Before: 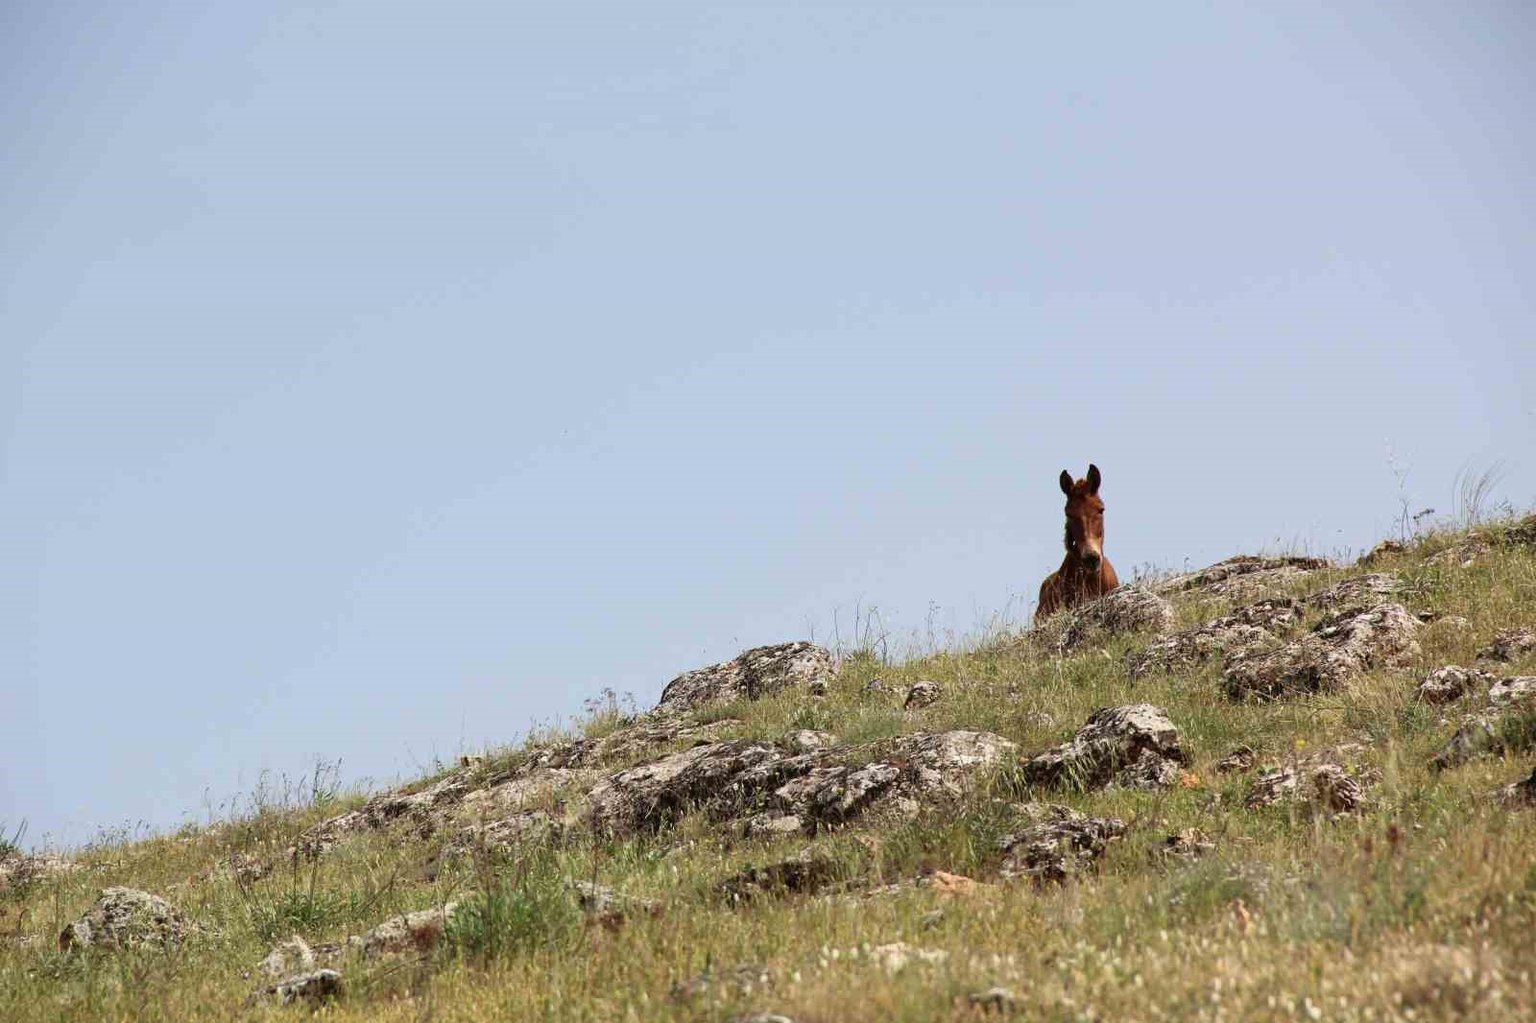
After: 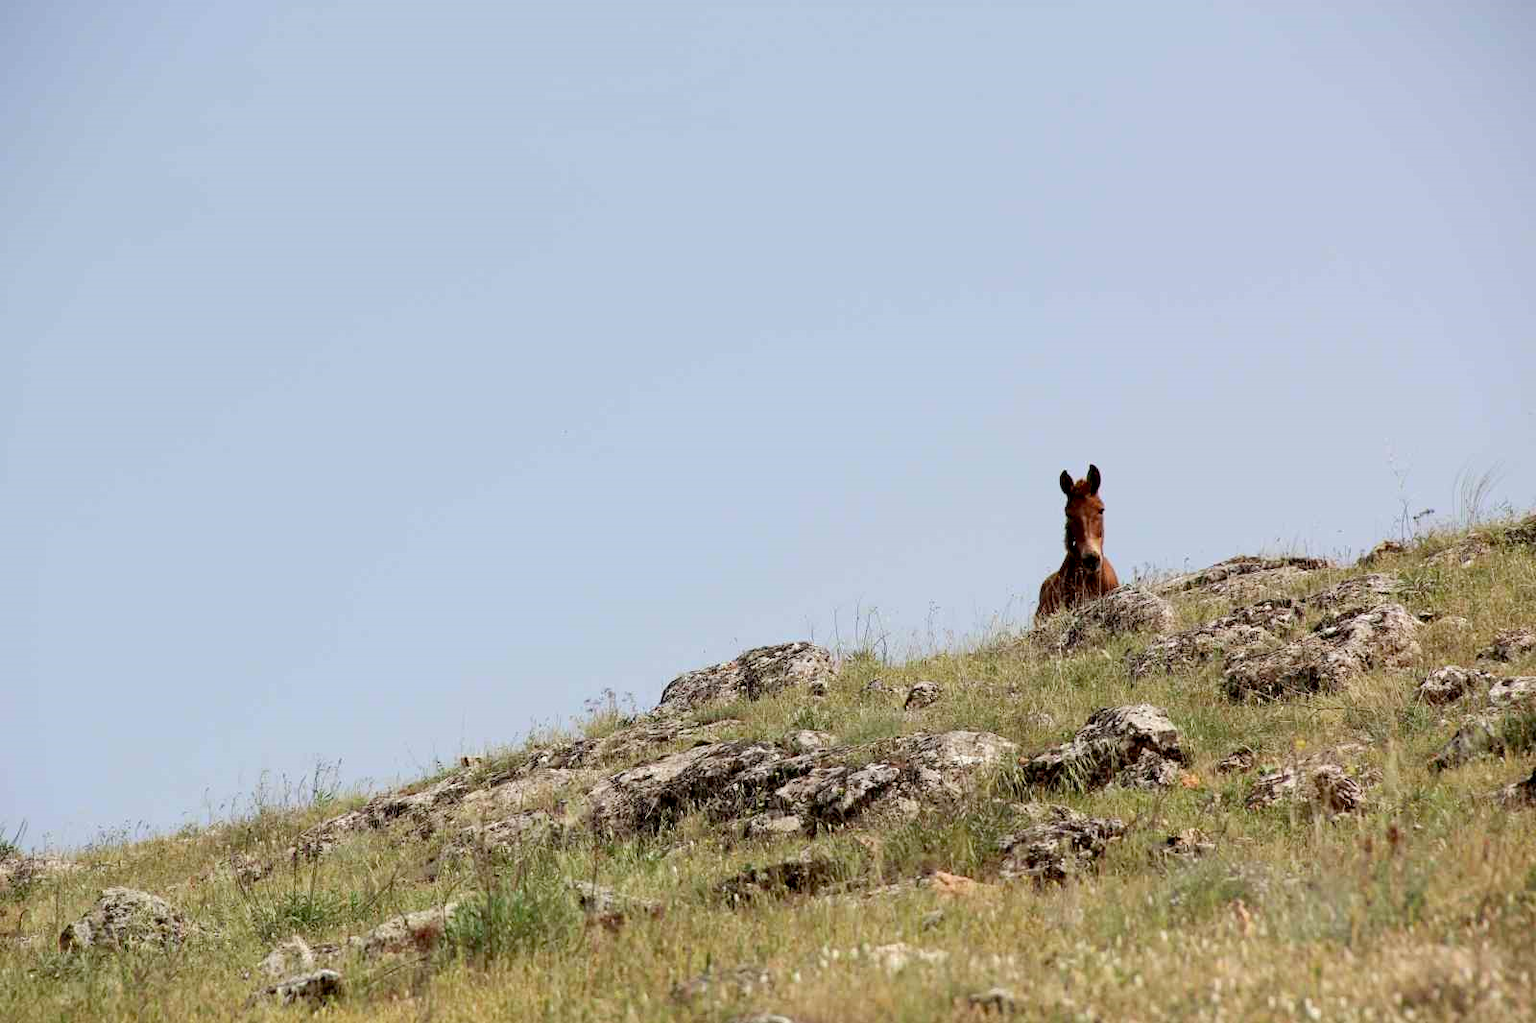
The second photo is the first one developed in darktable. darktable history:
contrast brightness saturation: saturation -0.05
exposure: black level correction 0.007, exposure 0.093 EV, compensate highlight preservation false
base curve: curves: ch0 [(0, 0) (0.235, 0.266) (0.503, 0.496) (0.786, 0.72) (1, 1)]
